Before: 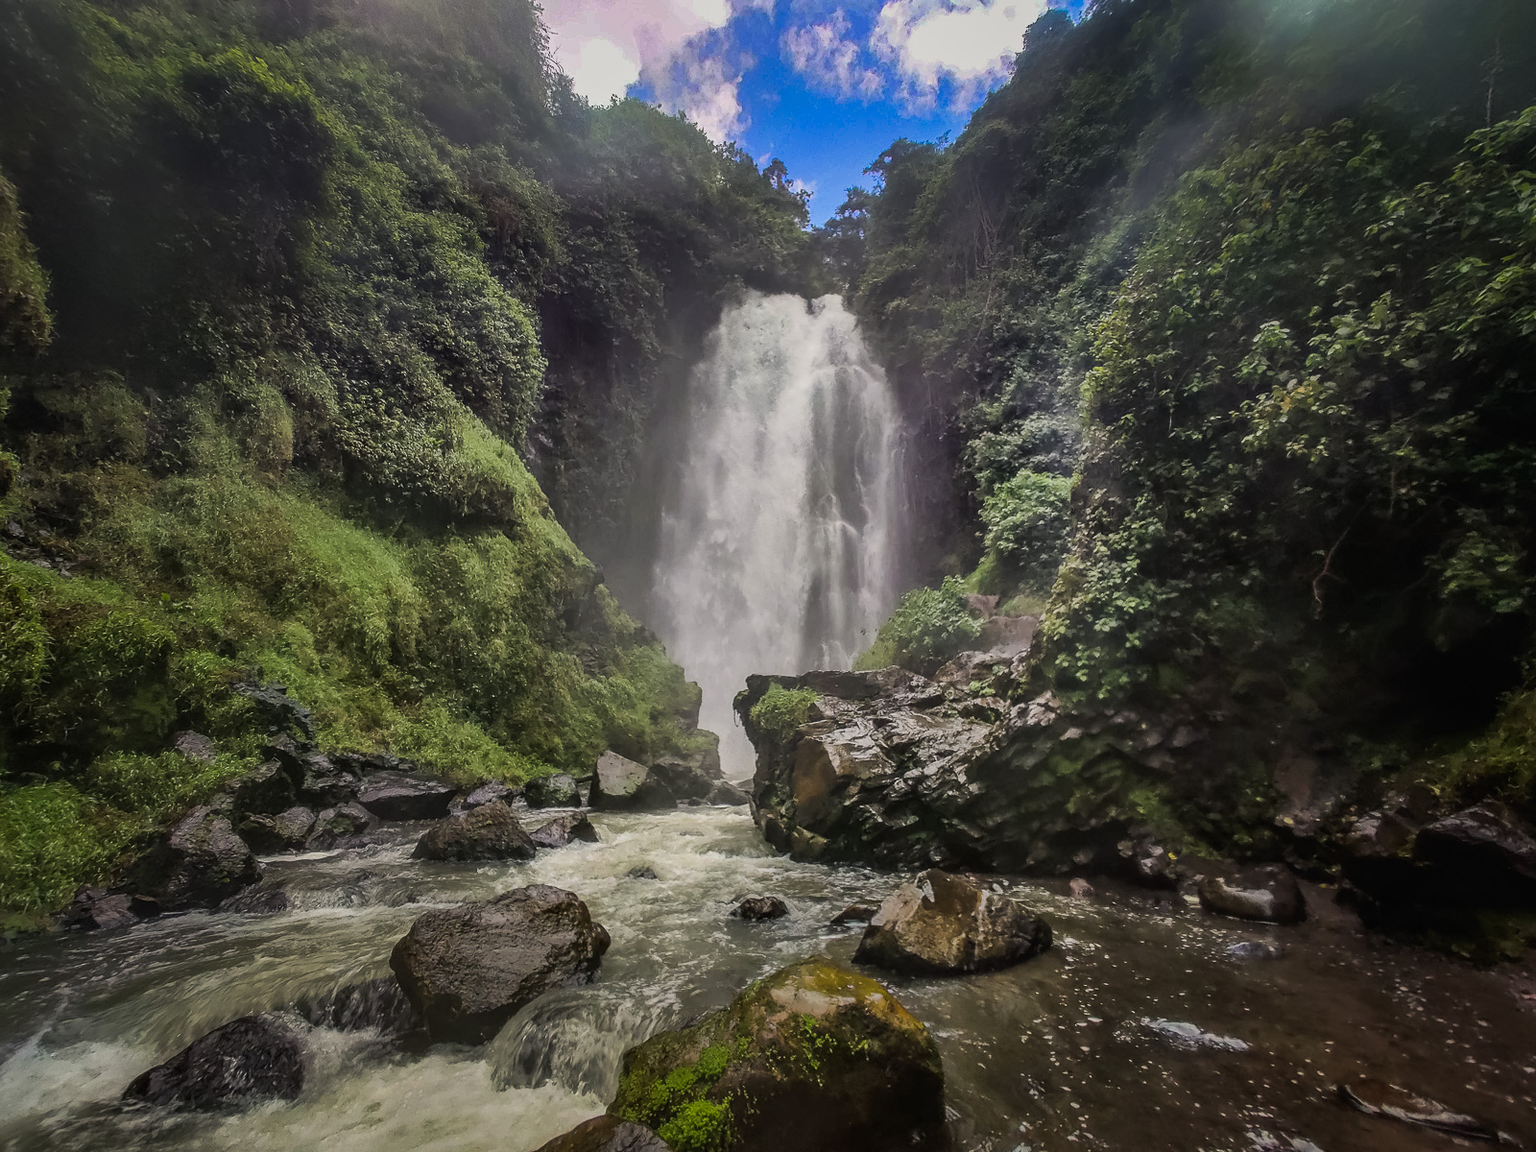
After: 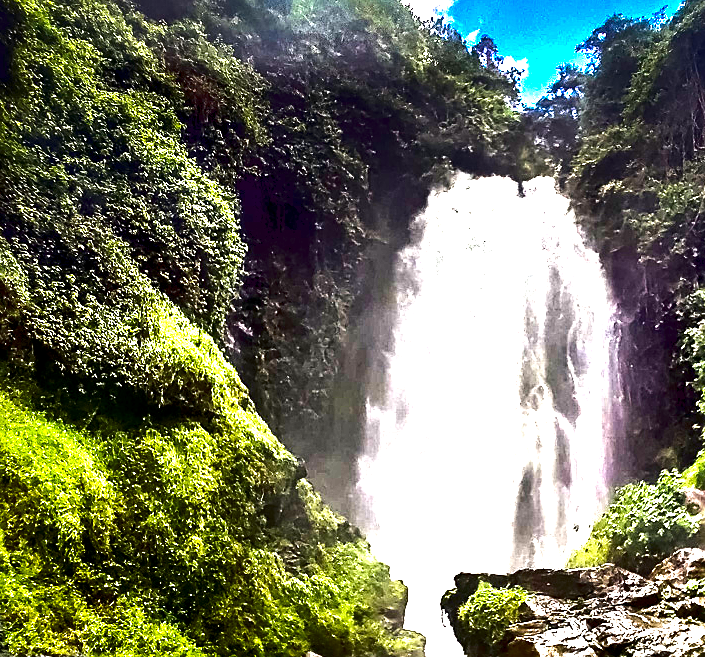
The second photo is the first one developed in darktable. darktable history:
color balance rgb: linear chroma grading › shadows -10%, linear chroma grading › global chroma 20%, perceptual saturation grading › global saturation 15%, perceptual brilliance grading › global brilliance 30%, perceptual brilliance grading › highlights 12%, perceptual brilliance grading › mid-tones 24%, global vibrance 20%
sharpen: on, module defaults
exposure: black level correction 0.01, exposure 1 EV, compensate highlight preservation false
crop: left 20.248%, top 10.86%, right 35.675%, bottom 34.321%
haze removal: compatibility mode true, adaptive false
tone equalizer: on, module defaults
contrast brightness saturation: brightness -0.52
